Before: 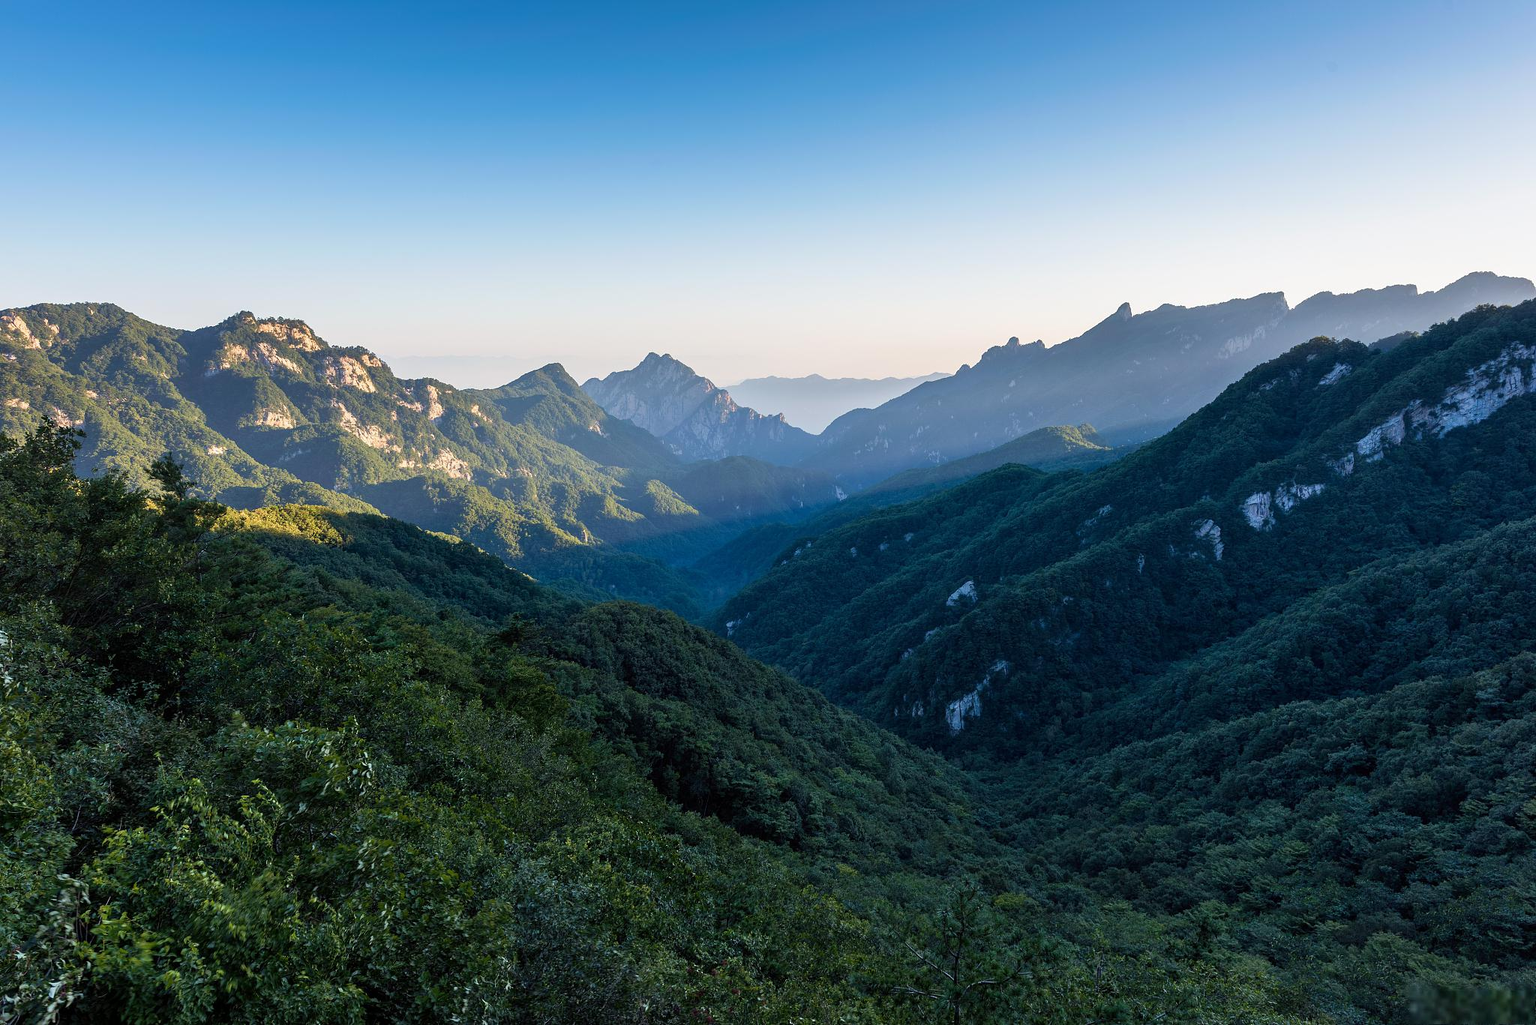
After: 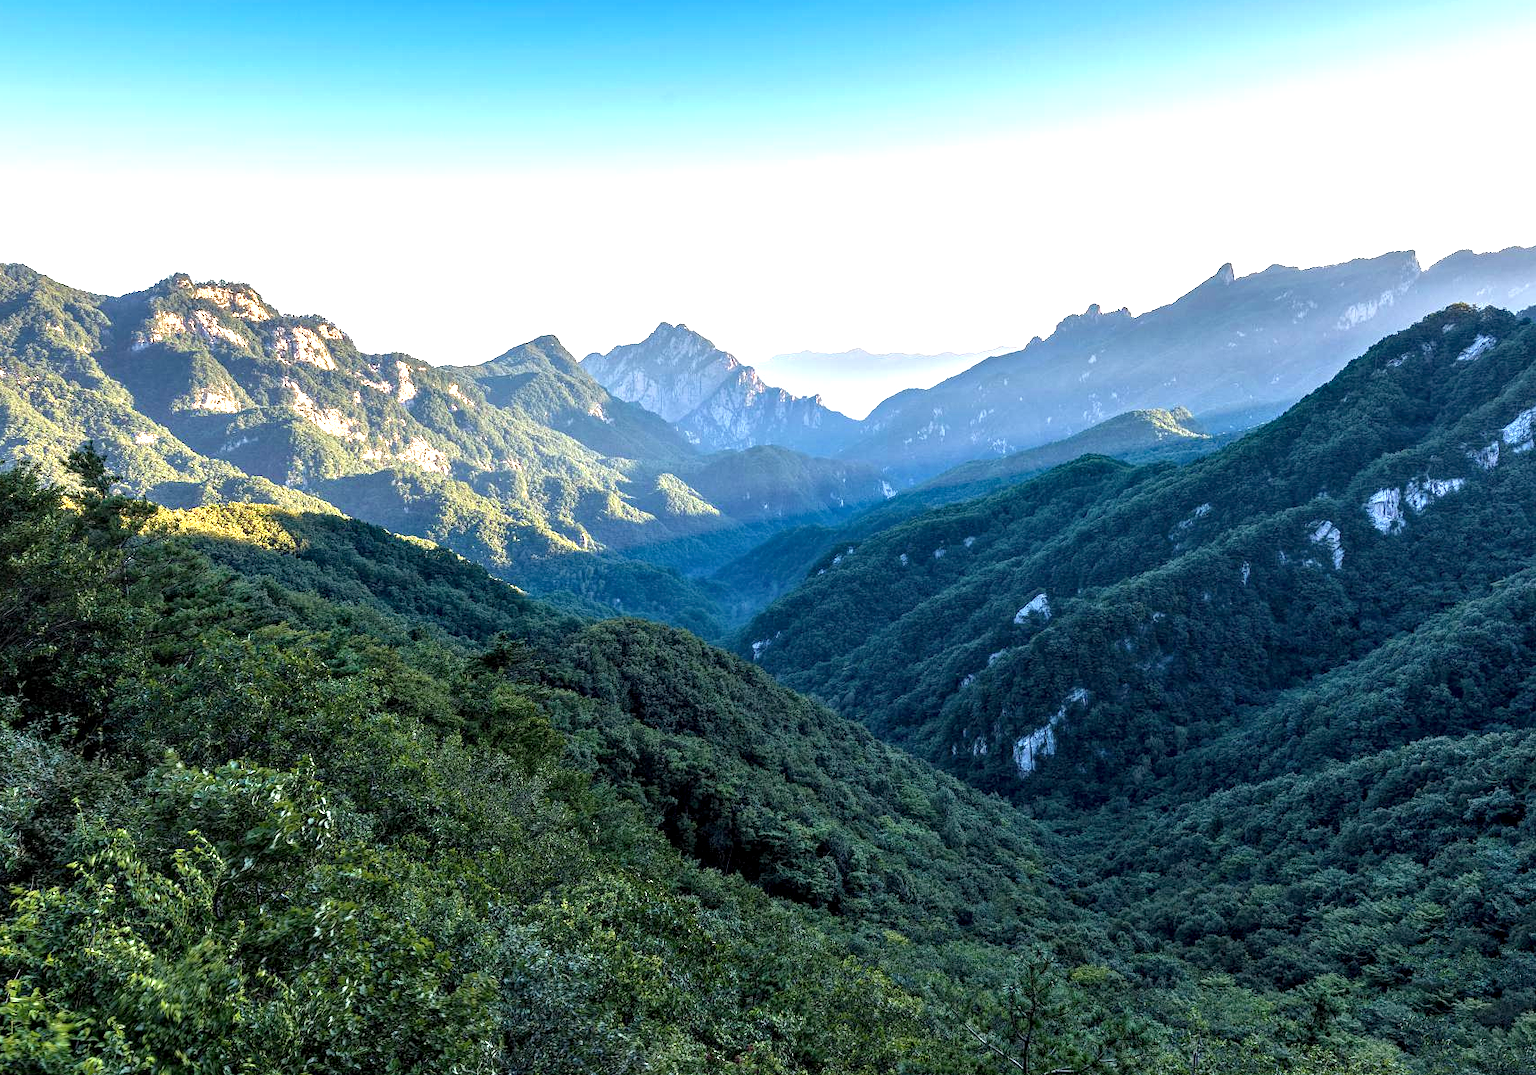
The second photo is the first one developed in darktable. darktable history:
contrast brightness saturation: saturation -0.07
crop: left 6.133%, top 7.983%, right 9.528%, bottom 3.62%
local contrast: detail 130%
haze removal: strength 0.257, distance 0.246, compatibility mode true, adaptive false
exposure: black level correction 0.001, exposure 1.118 EV, compensate highlight preservation false
